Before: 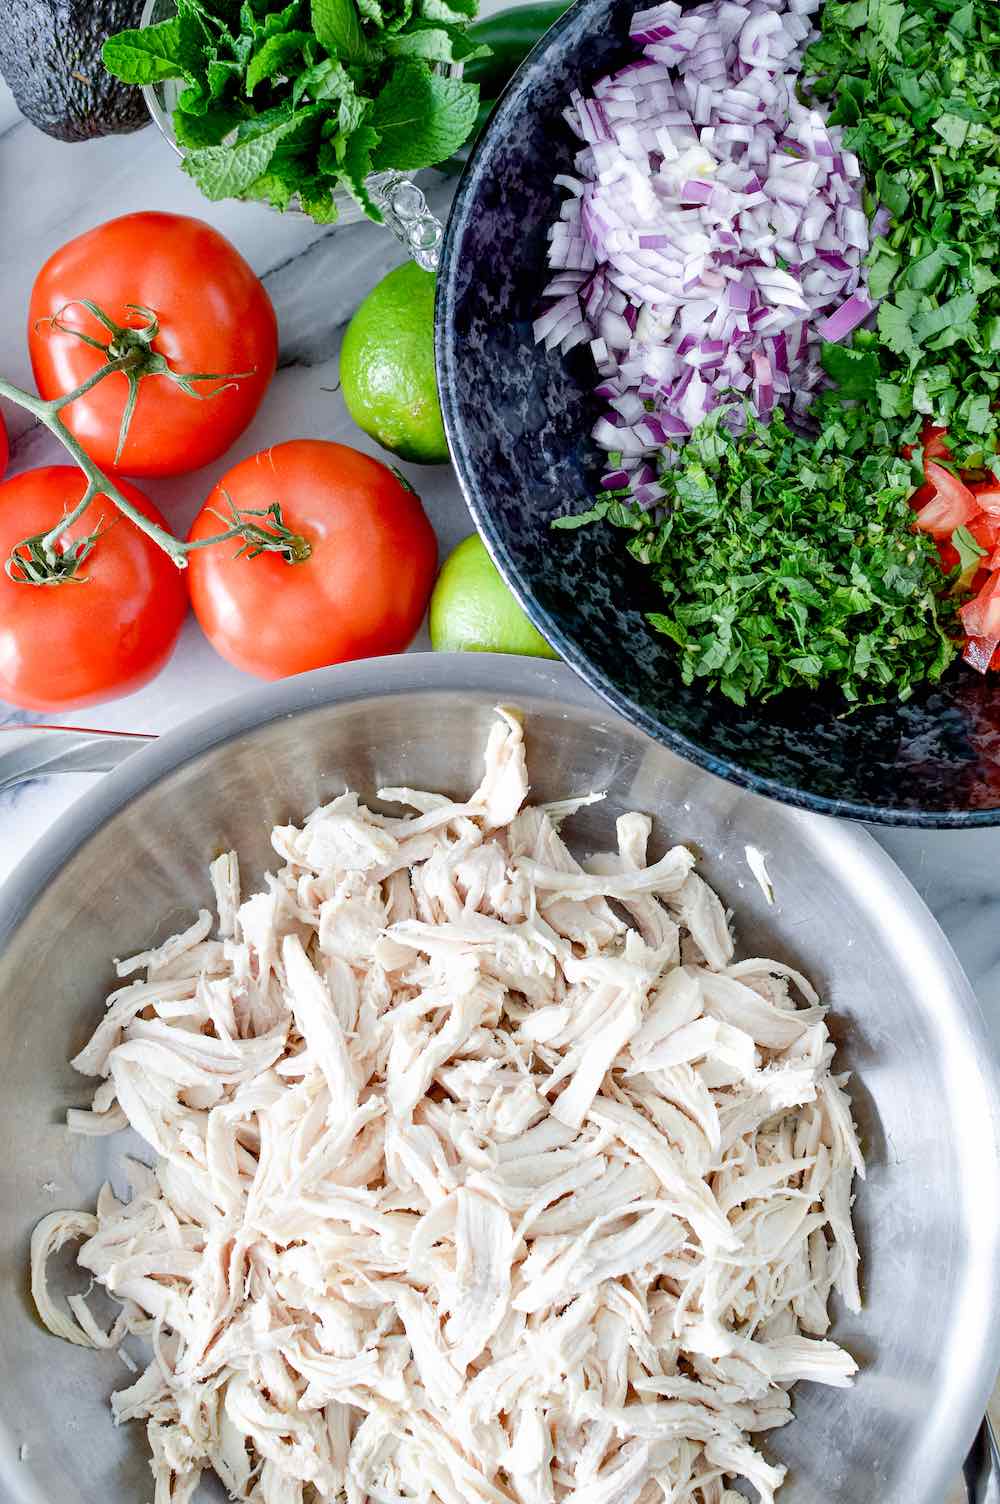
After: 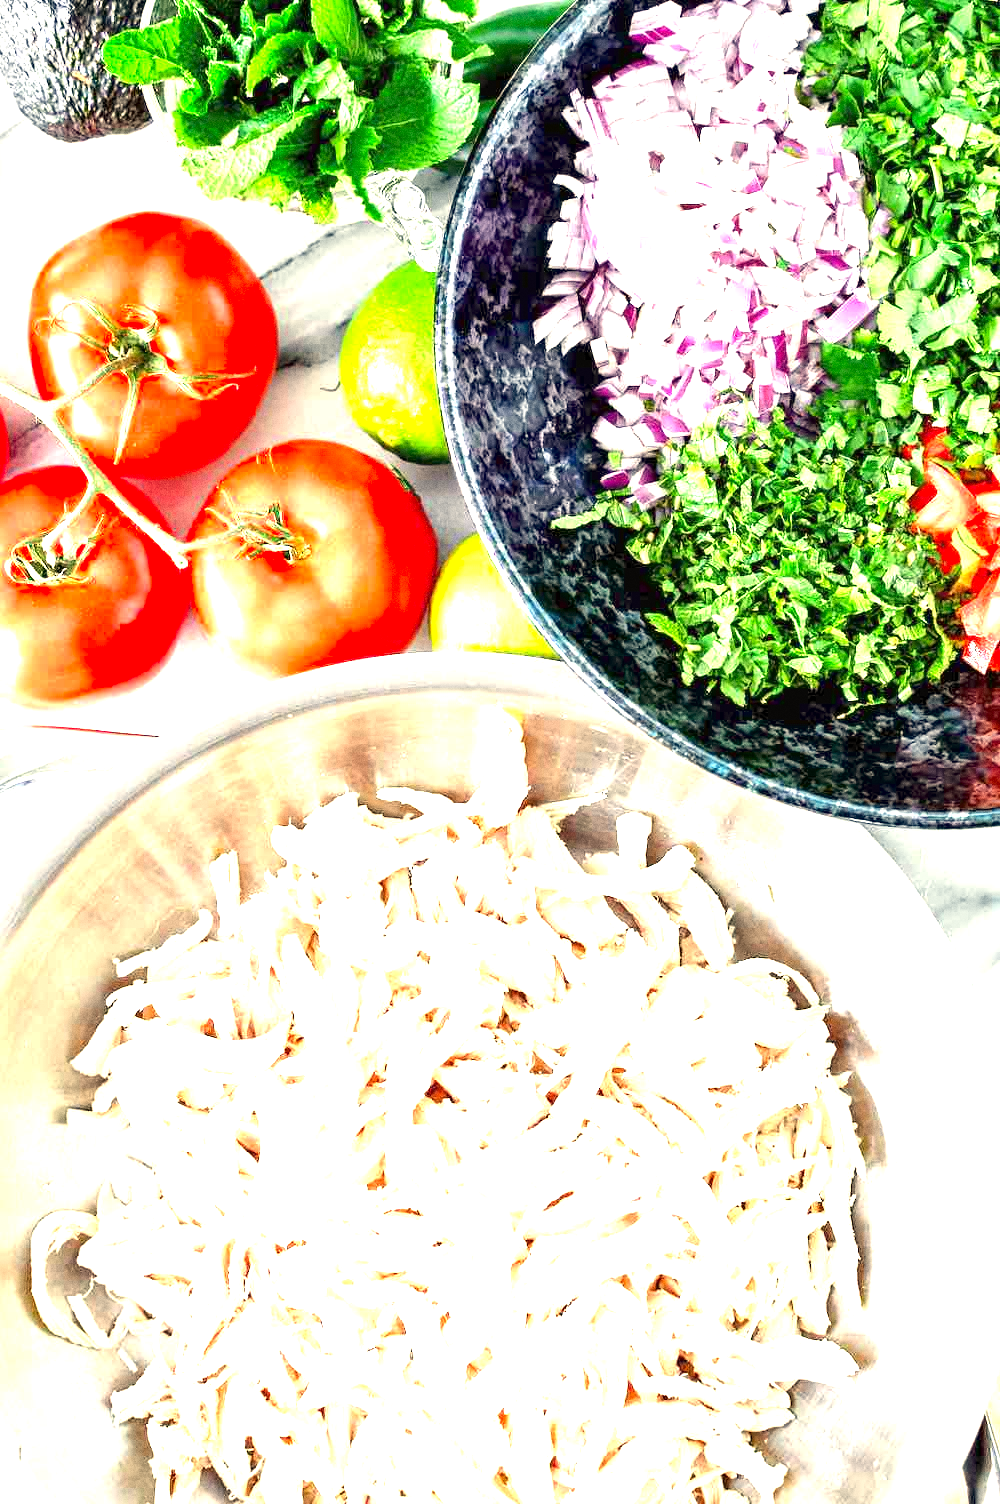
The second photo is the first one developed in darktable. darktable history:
exposure: exposure 2.003 EV, compensate highlight preservation false
vibrance: on, module defaults
contrast brightness saturation: saturation -0.05
white balance: red 1.123, blue 0.83
grain: coarseness 0.09 ISO
